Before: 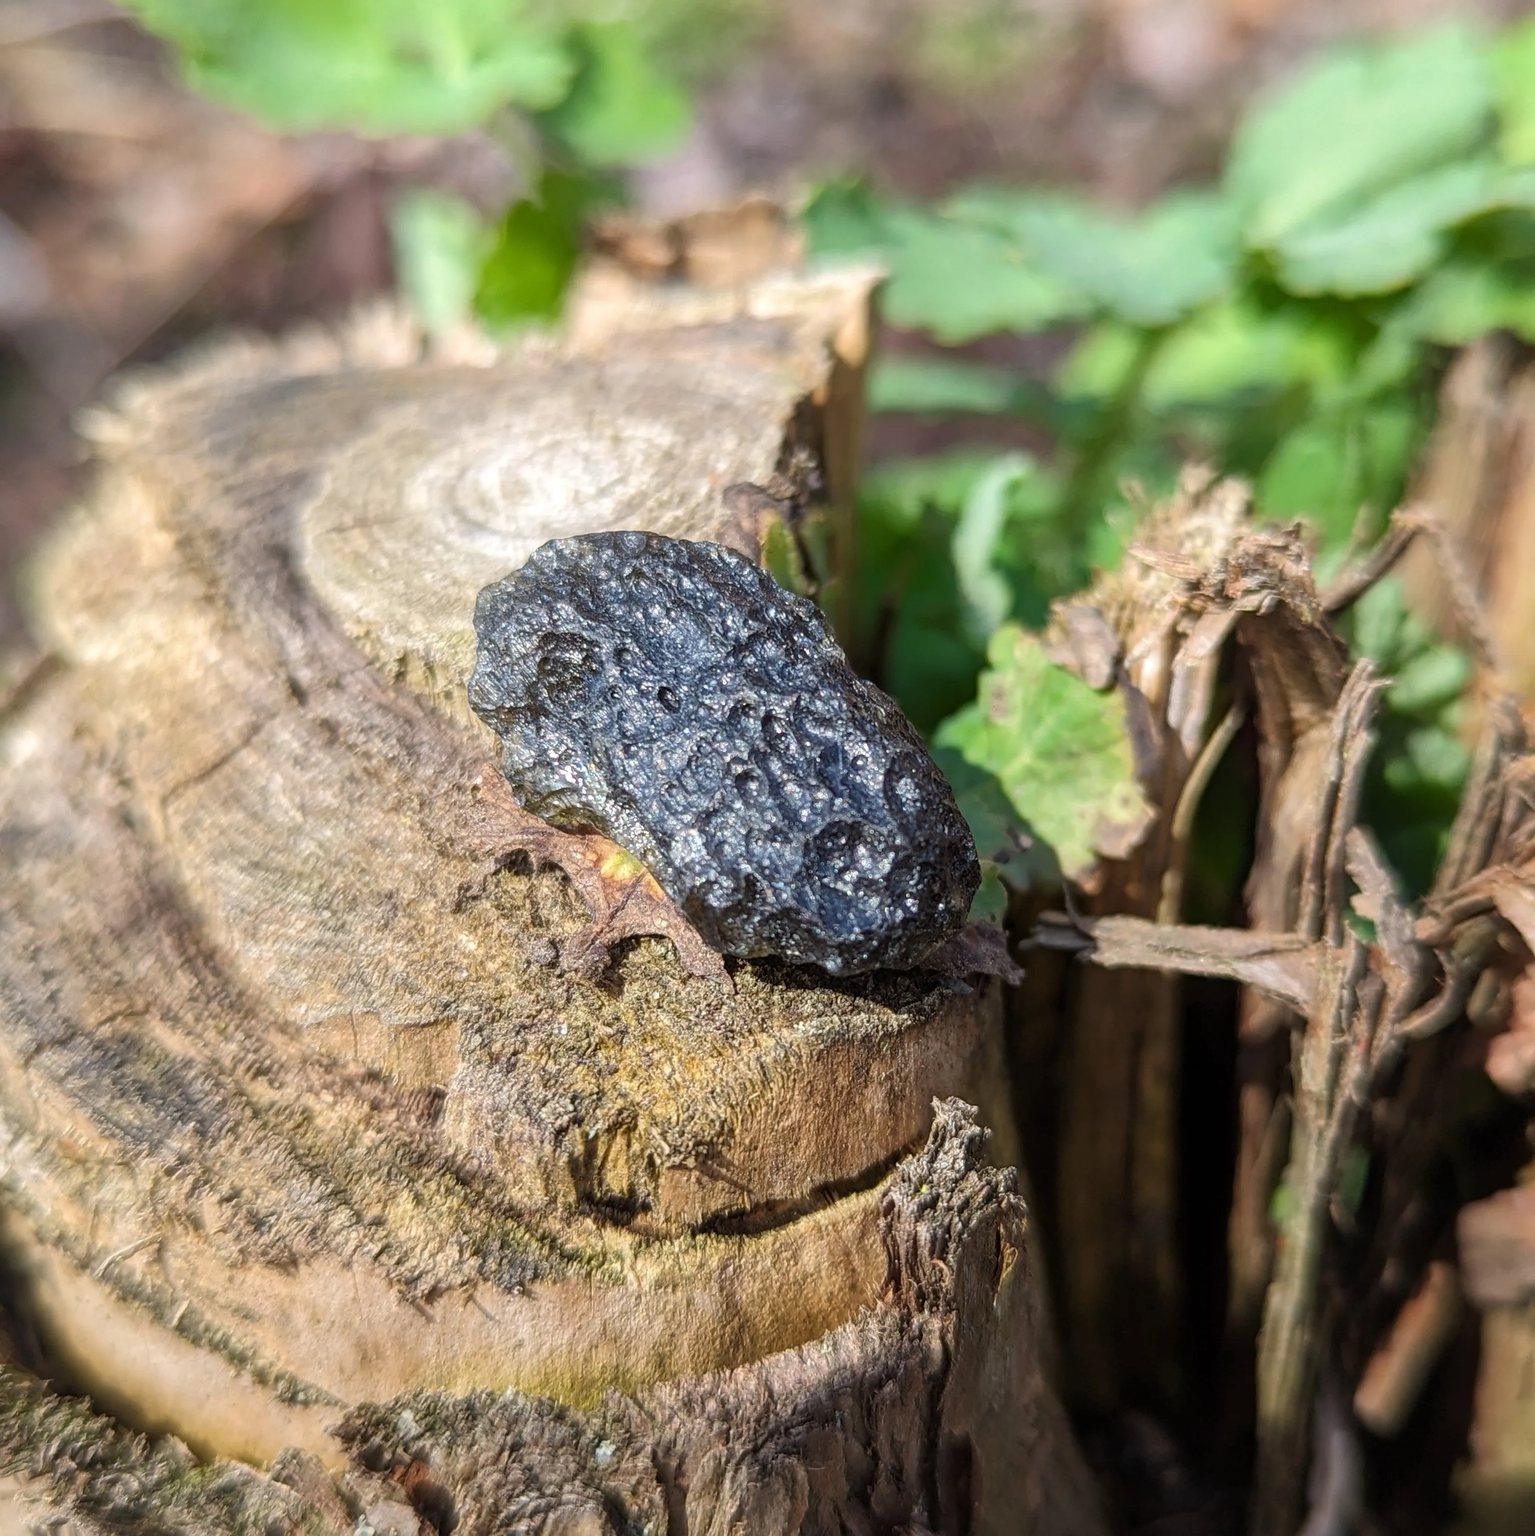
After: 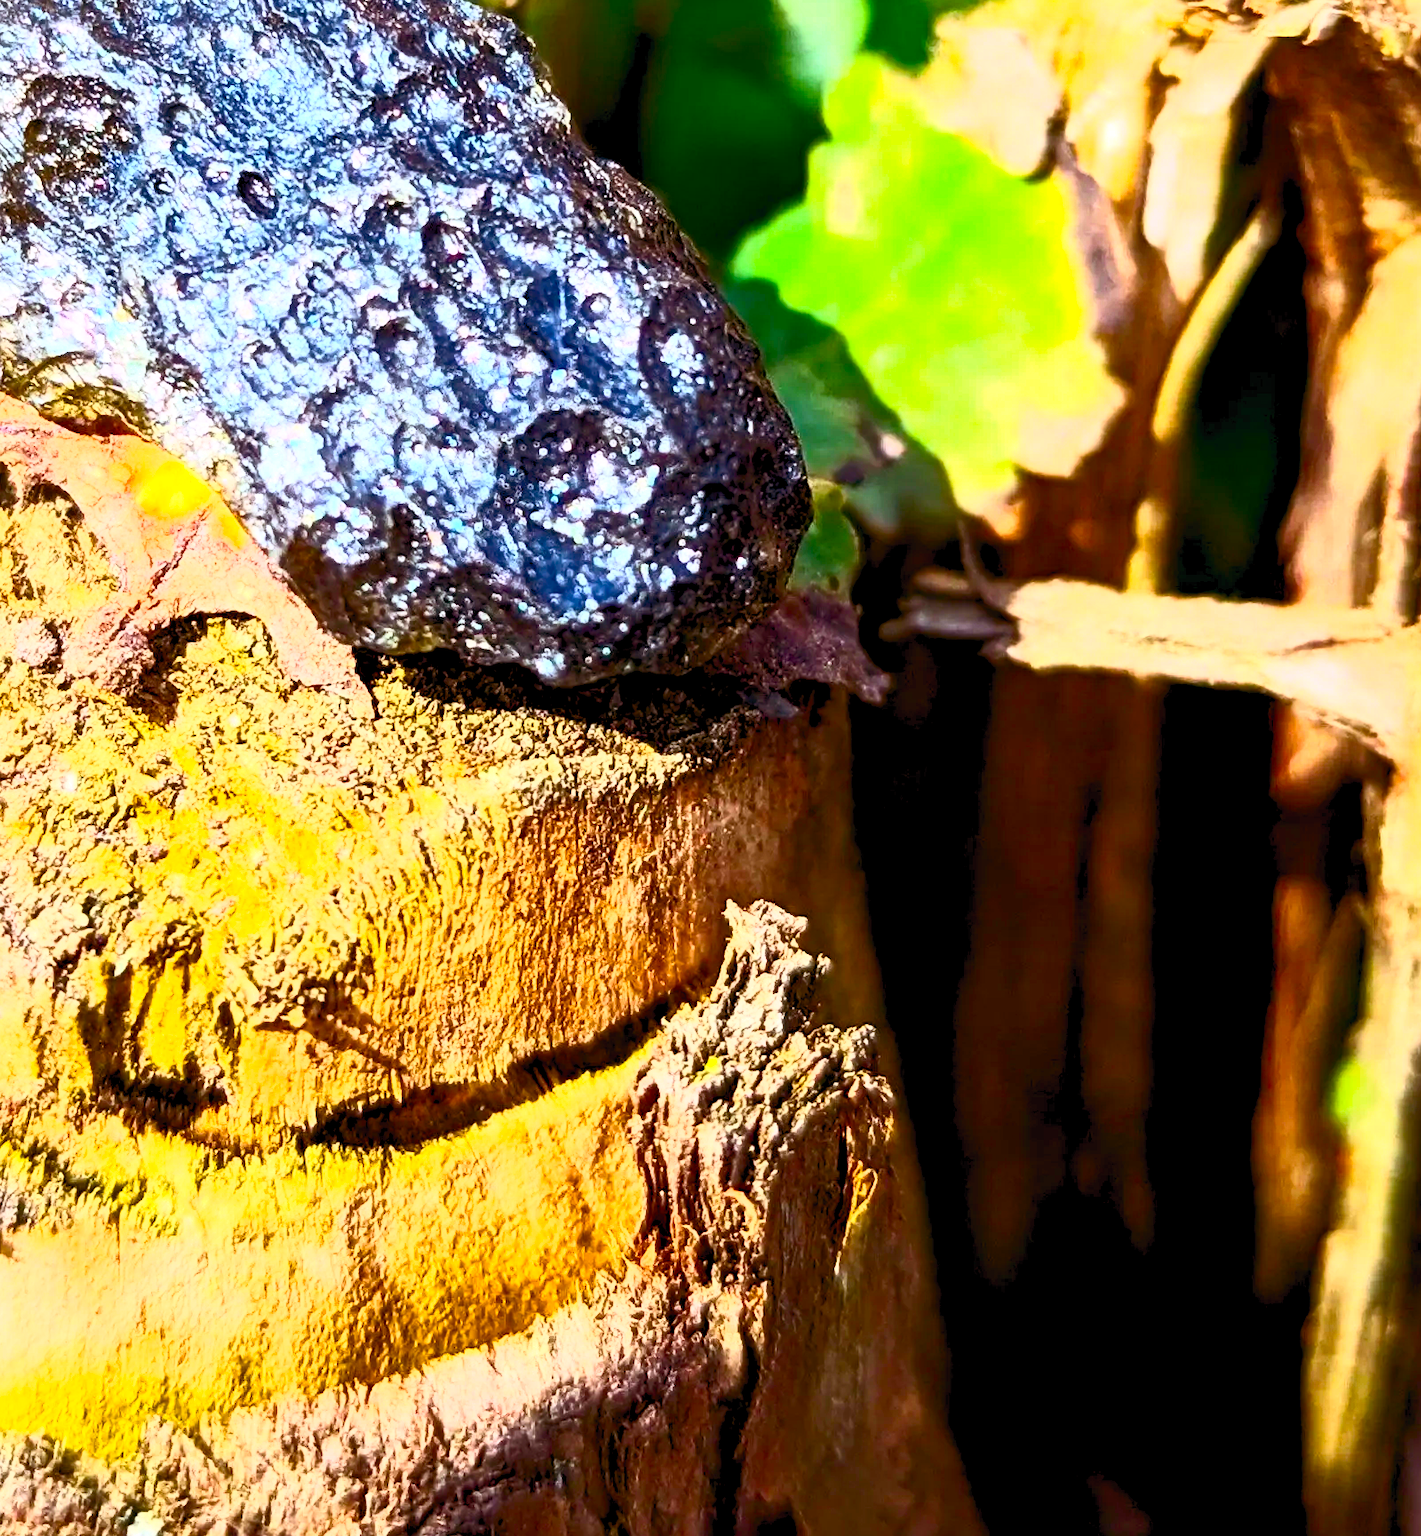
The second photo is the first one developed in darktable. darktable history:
exposure: black level correction 0.002, exposure 0.299 EV, compensate highlight preservation false
color balance rgb: shadows lift › chroma 4.324%, shadows lift › hue 24.31°, highlights gain › chroma 0.299%, highlights gain › hue 331.76°, global offset › luminance -0.873%, perceptual saturation grading › global saturation 19.359%, global vibrance 40.104%
crop: left 34.164%, top 38.431%, right 13.732%, bottom 5.303%
contrast brightness saturation: contrast 0.816, brightness 0.597, saturation 0.59
